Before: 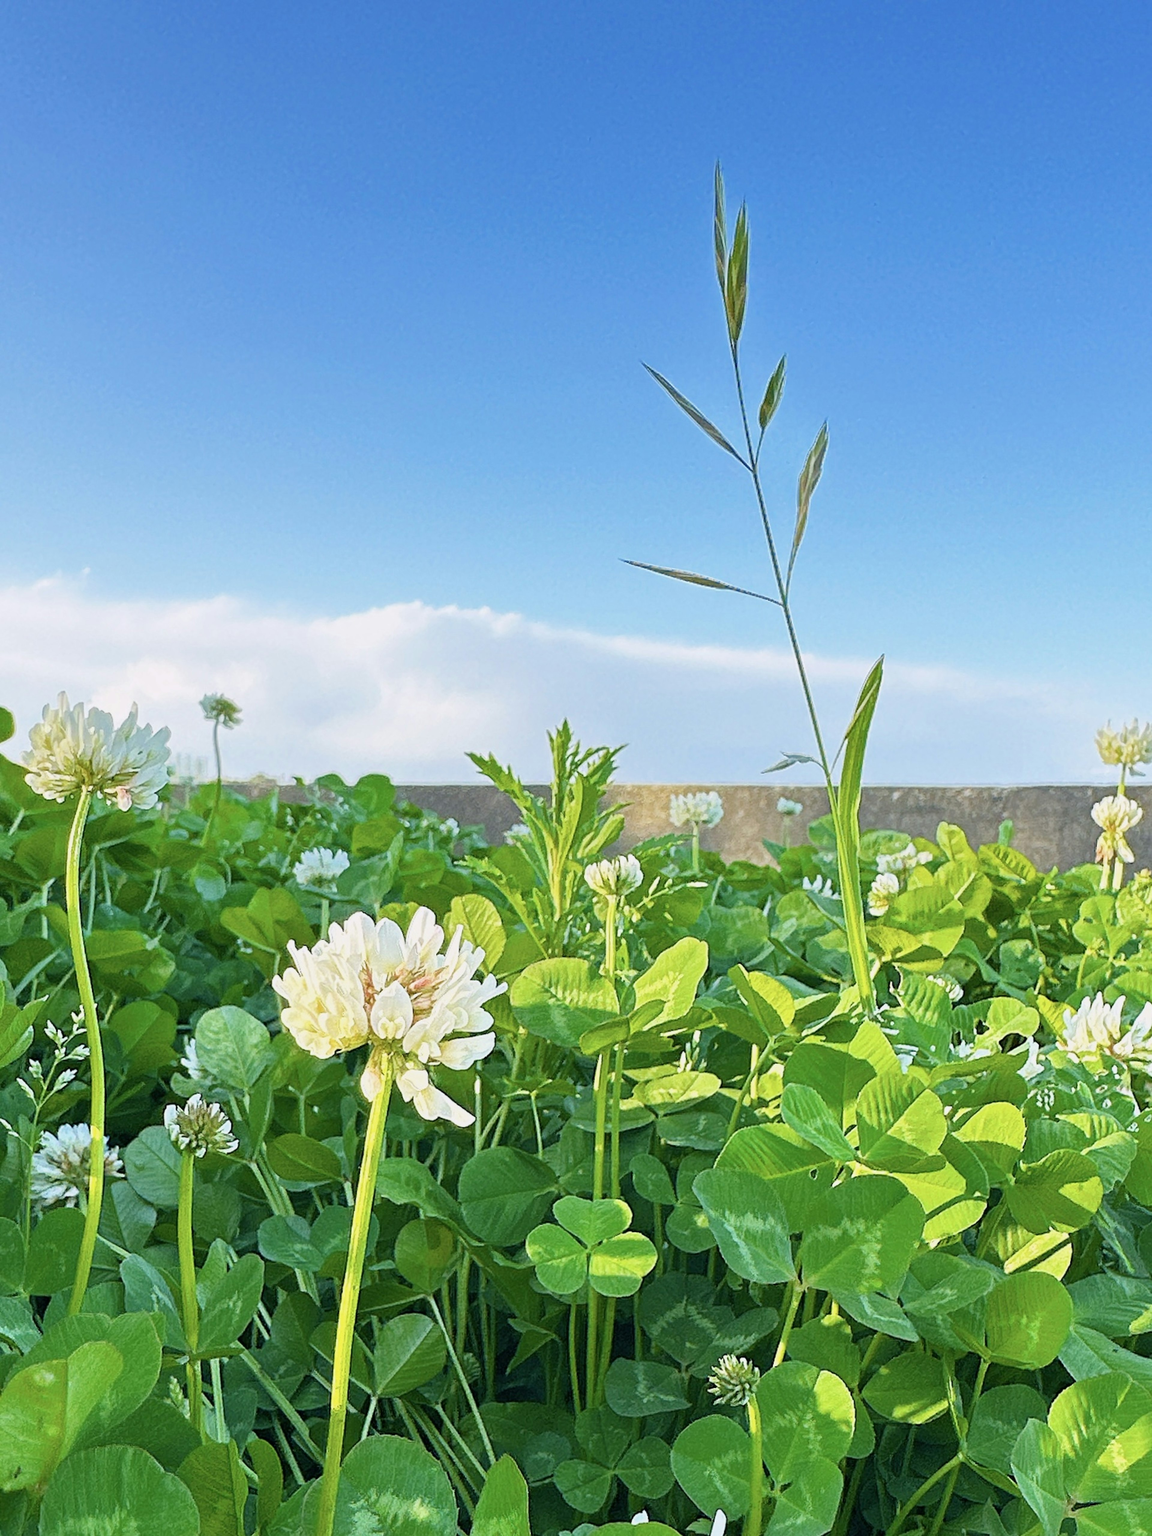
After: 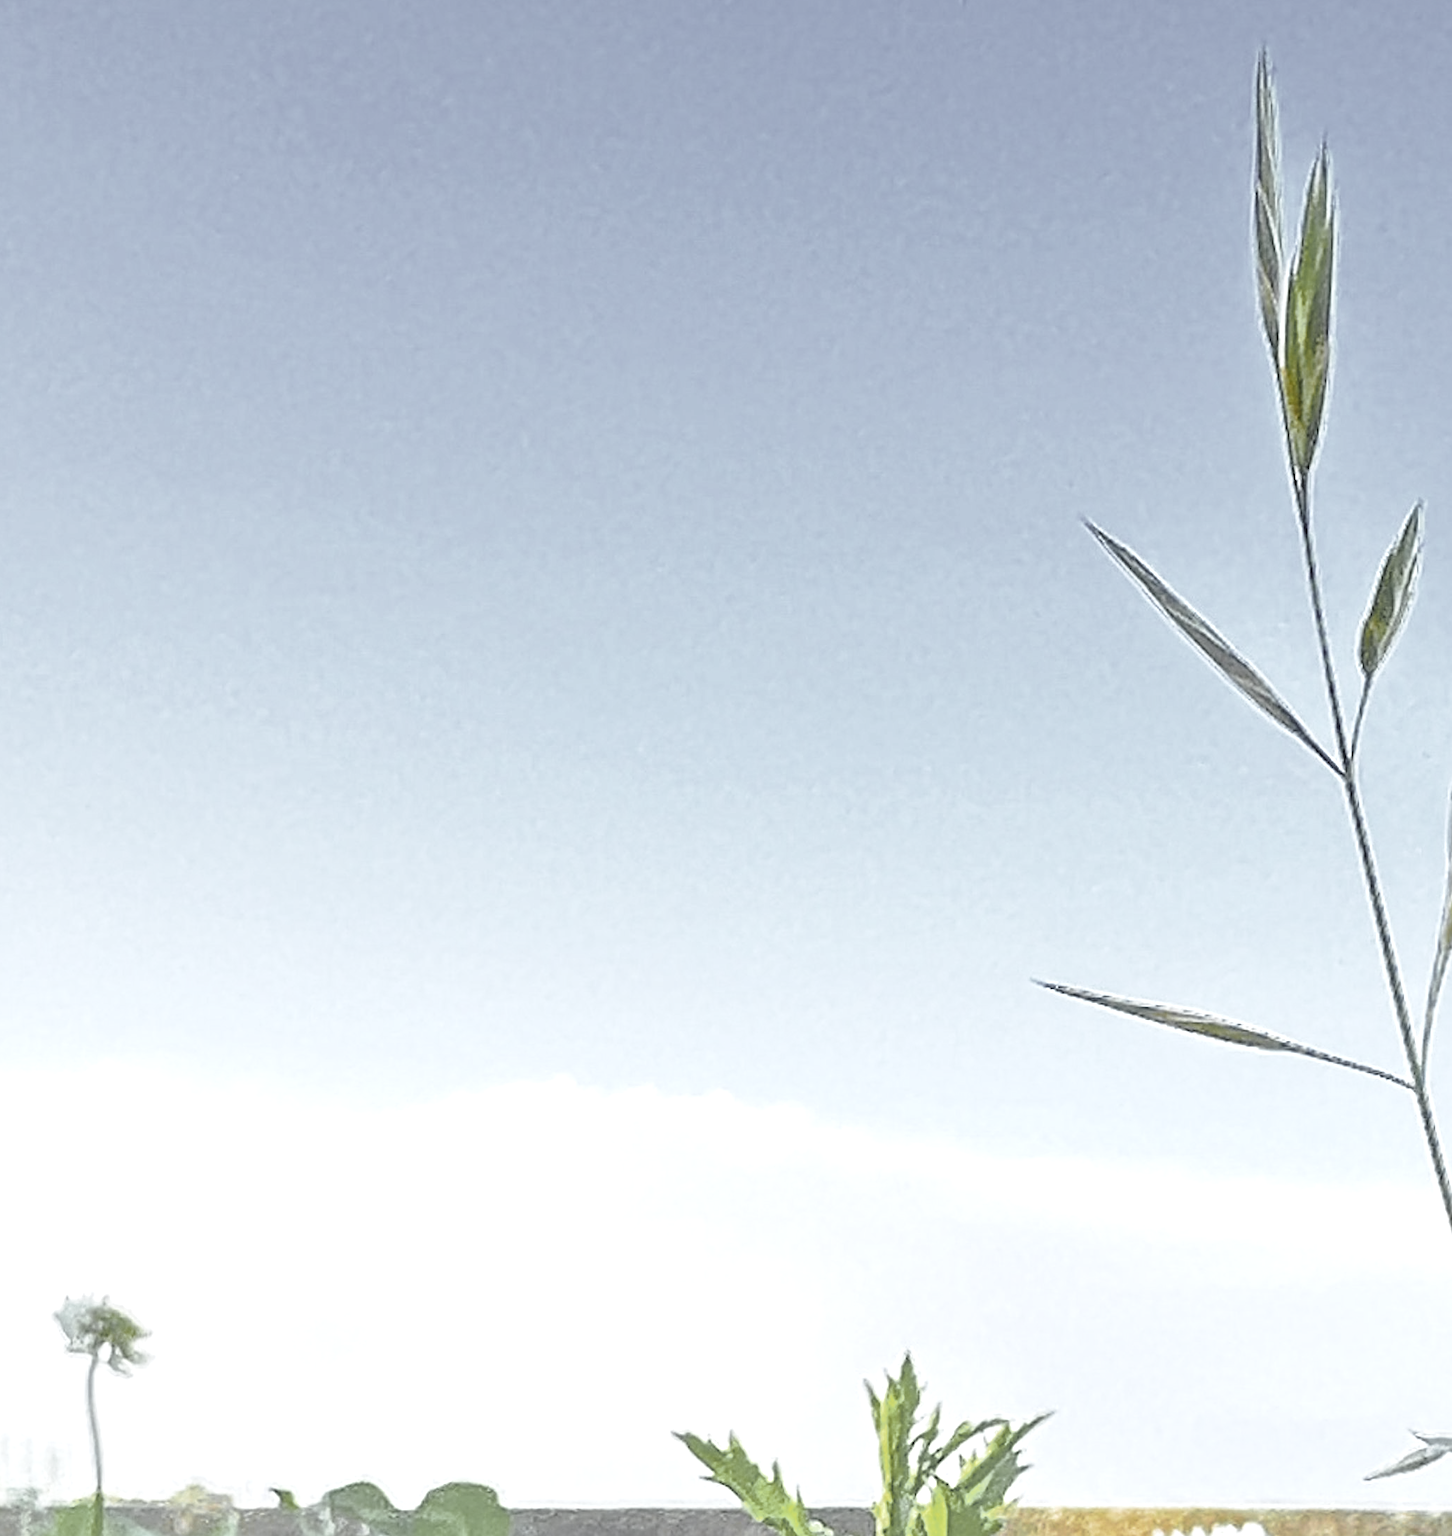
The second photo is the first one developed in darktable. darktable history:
tone curve: curves: ch0 [(0, 0.021) (0.059, 0.053) (0.197, 0.191) (0.32, 0.311) (0.495, 0.505) (0.725, 0.731) (0.89, 0.919) (1, 1)]; ch1 [(0, 0) (0.094, 0.081) (0.285, 0.299) (0.401, 0.424) (0.453, 0.439) (0.495, 0.496) (0.54, 0.55) (0.615, 0.637) (0.657, 0.683) (1, 1)]; ch2 [(0, 0) (0.257, 0.217) (0.43, 0.421) (0.498, 0.507) (0.547, 0.539) (0.595, 0.56) (0.644, 0.599) (1, 1)], preserve colors none
crop: left 15.343%, top 9.05%, right 30.61%, bottom 48.077%
sharpen: on, module defaults
exposure: black level correction -0.005, exposure 0.614 EV, compensate exposure bias true, compensate highlight preservation false
color zones: curves: ch0 [(0.004, 0.388) (0.125, 0.392) (0.25, 0.404) (0.375, 0.5) (0.5, 0.5) (0.625, 0.5) (0.75, 0.5) (0.875, 0.5)]; ch1 [(0, 0.5) (0.125, 0.5) (0.25, 0.5) (0.375, 0.124) (0.524, 0.124) (0.645, 0.128) (0.789, 0.132) (0.914, 0.096) (0.998, 0.068)]
